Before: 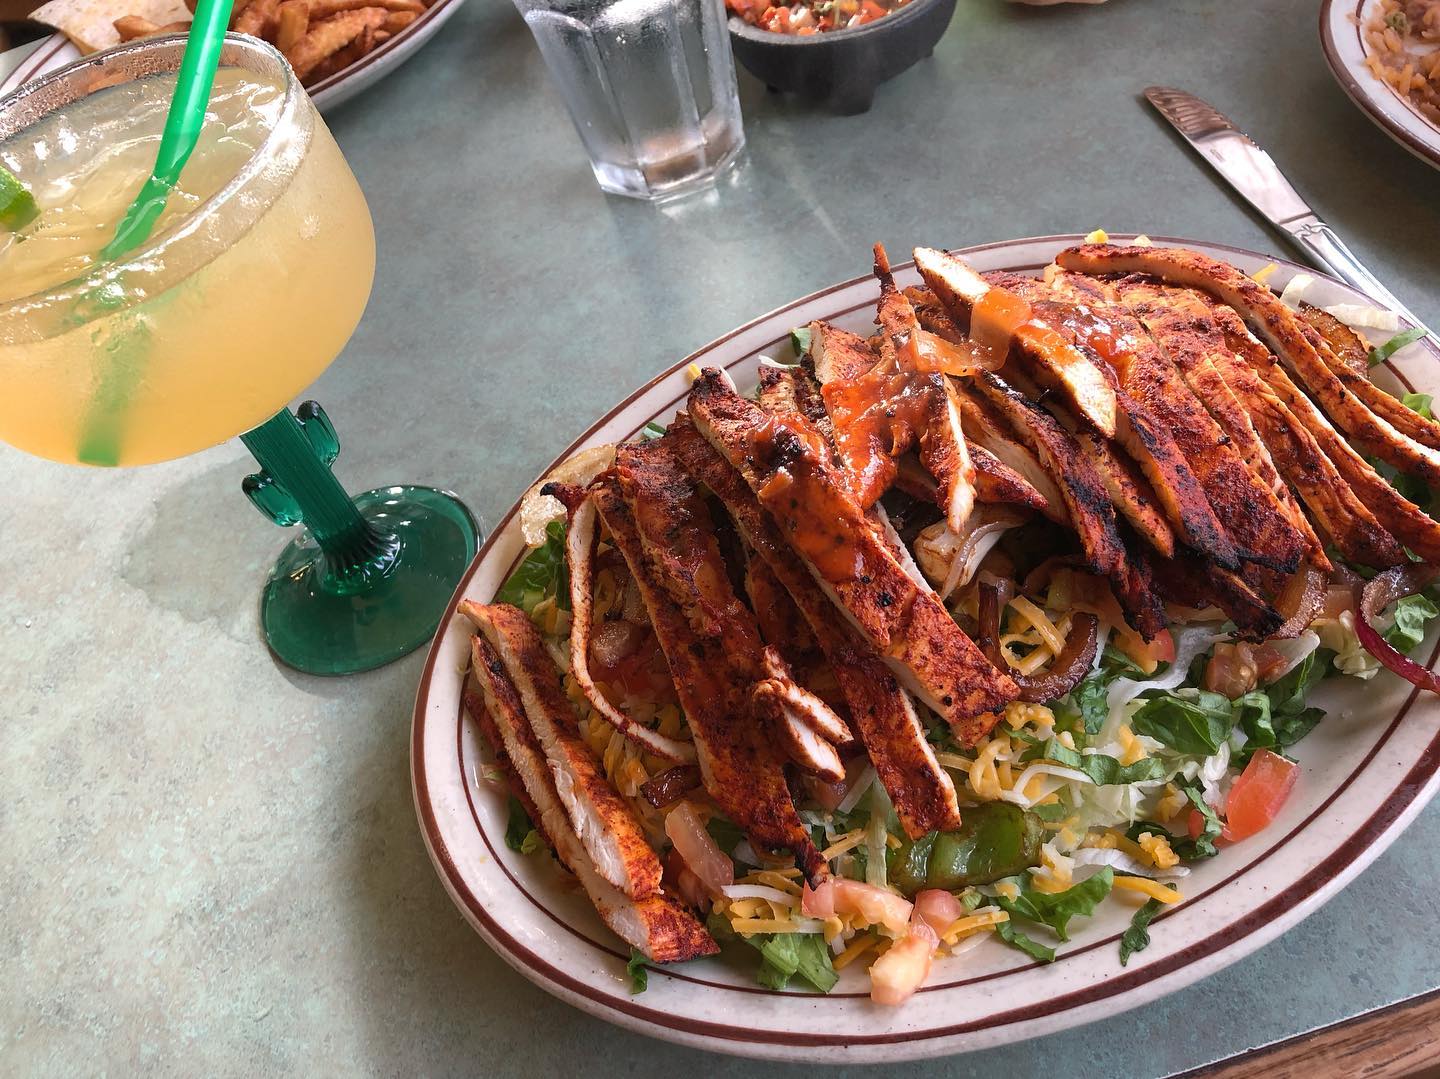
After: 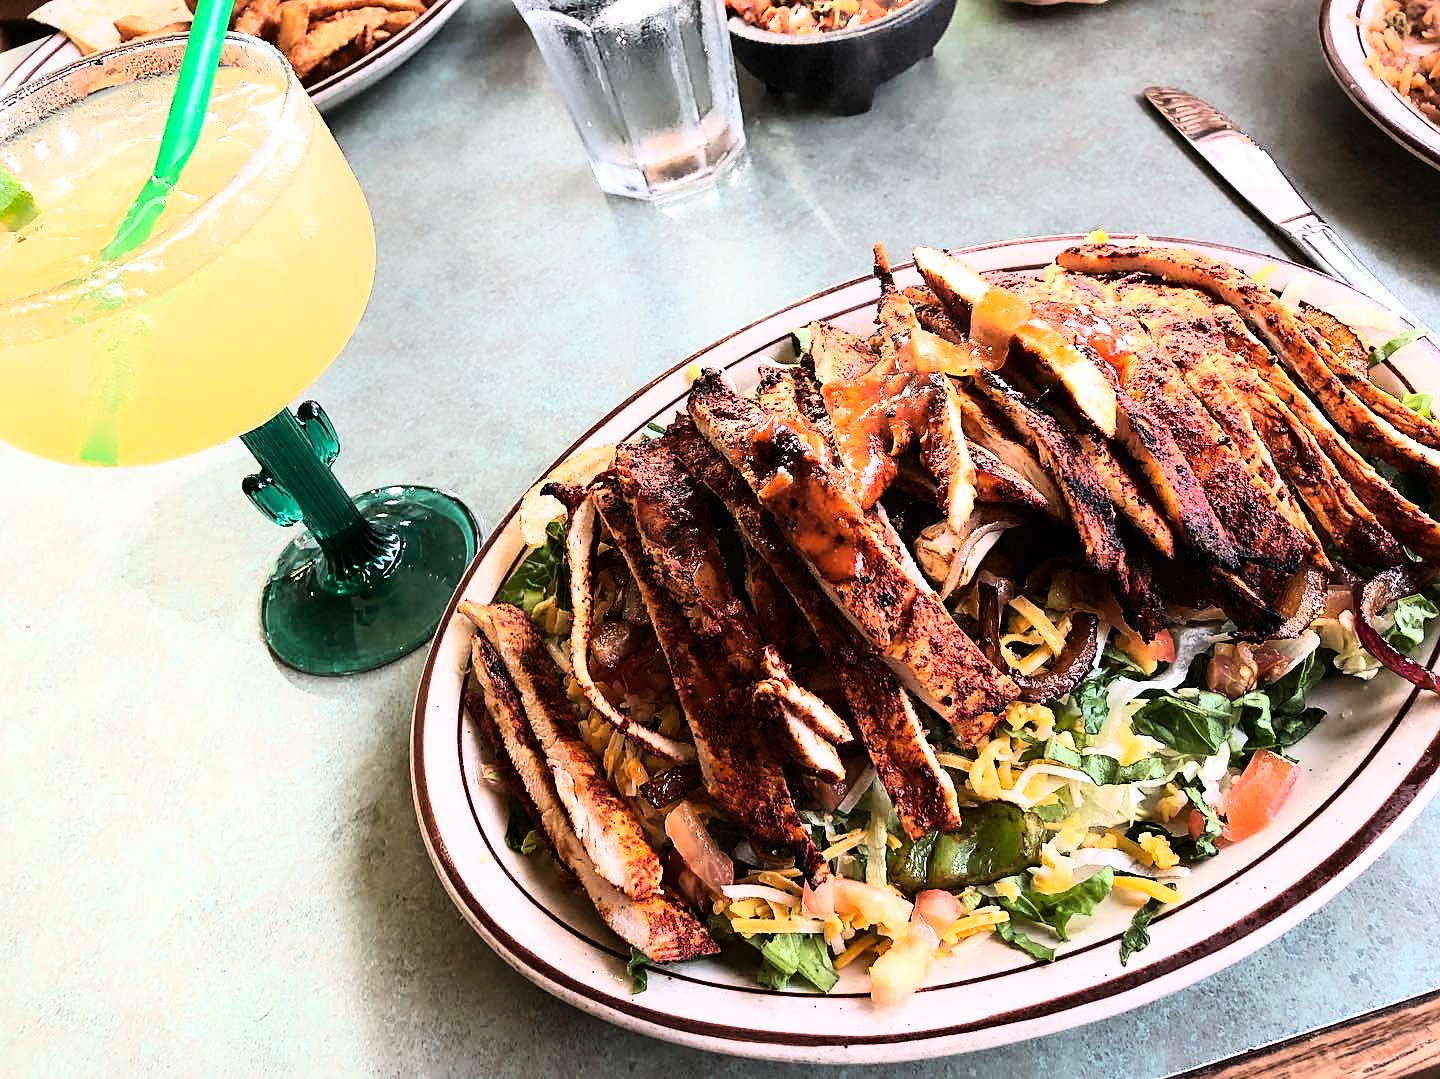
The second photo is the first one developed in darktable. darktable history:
rgb curve: curves: ch0 [(0, 0) (0.21, 0.15) (0.24, 0.21) (0.5, 0.75) (0.75, 0.96) (0.89, 0.99) (1, 1)]; ch1 [(0, 0.02) (0.21, 0.13) (0.25, 0.2) (0.5, 0.67) (0.75, 0.9) (0.89, 0.97) (1, 1)]; ch2 [(0, 0.02) (0.21, 0.13) (0.25, 0.2) (0.5, 0.67) (0.75, 0.9) (0.89, 0.97) (1, 1)], compensate middle gray true
contrast equalizer: octaves 7, y [[0.6 ×6], [0.55 ×6], [0 ×6], [0 ×6], [0 ×6]], mix 0.15
sharpen: on, module defaults
